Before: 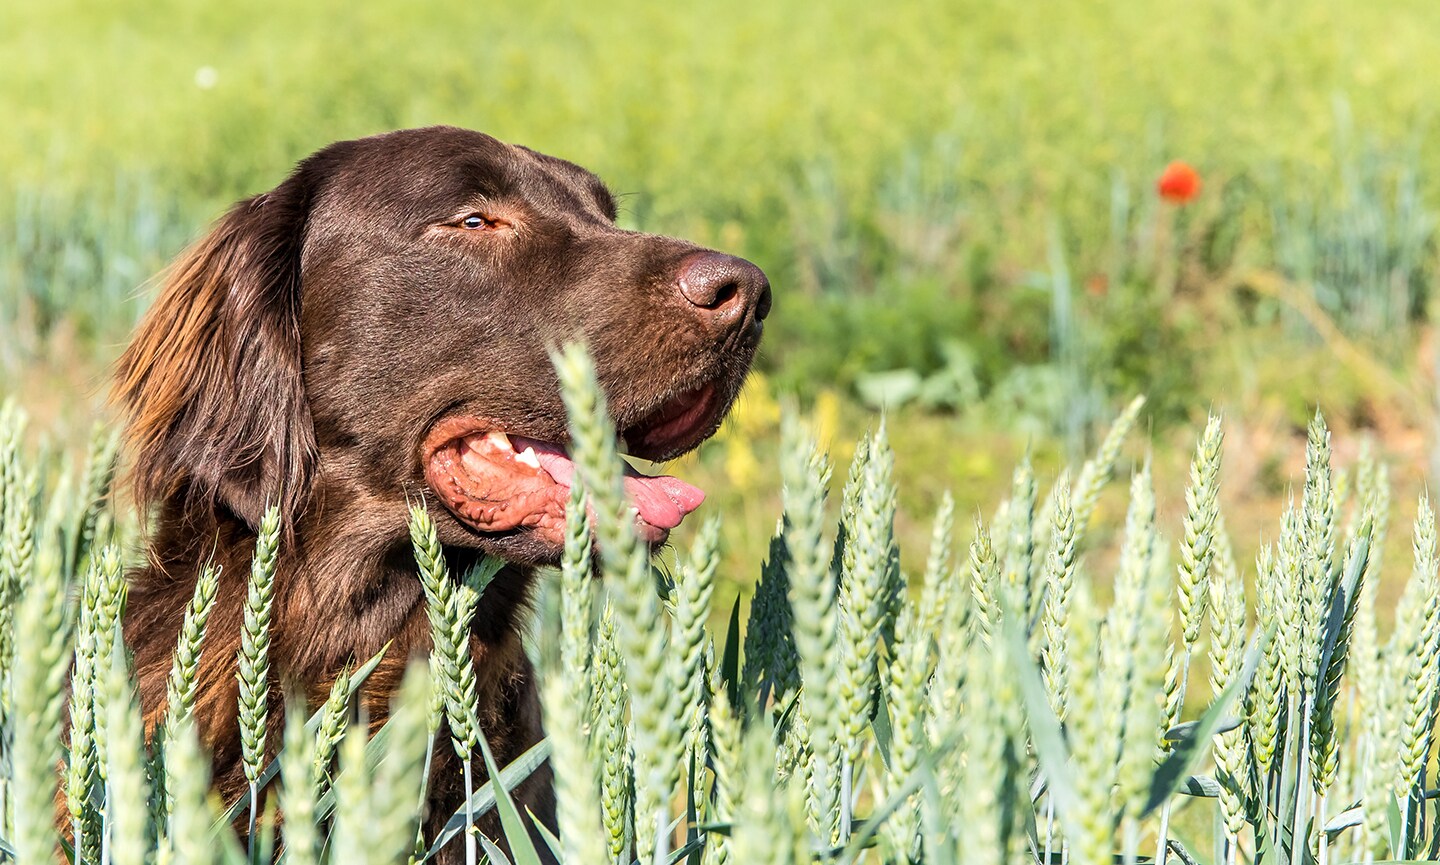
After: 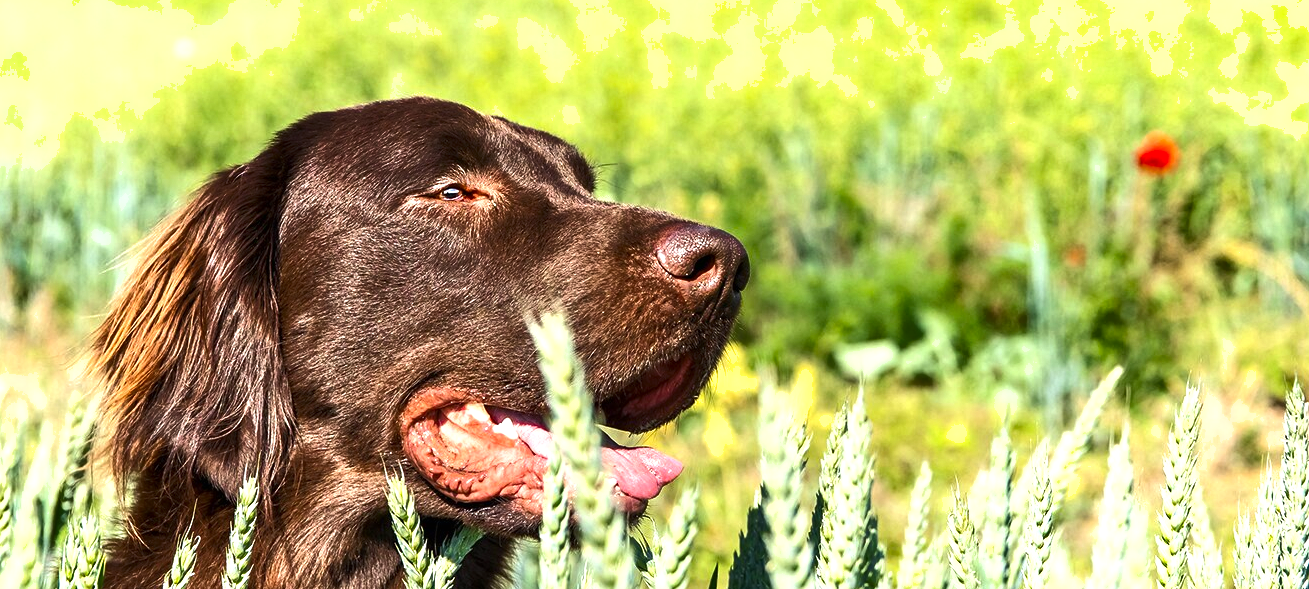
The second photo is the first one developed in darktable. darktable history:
crop: left 1.537%, top 3.446%, right 7.558%, bottom 28.419%
exposure: black level correction 0, exposure 0.685 EV, compensate exposure bias true, compensate highlight preservation false
shadows and highlights: radius 336.36, shadows 29.08, soften with gaussian
